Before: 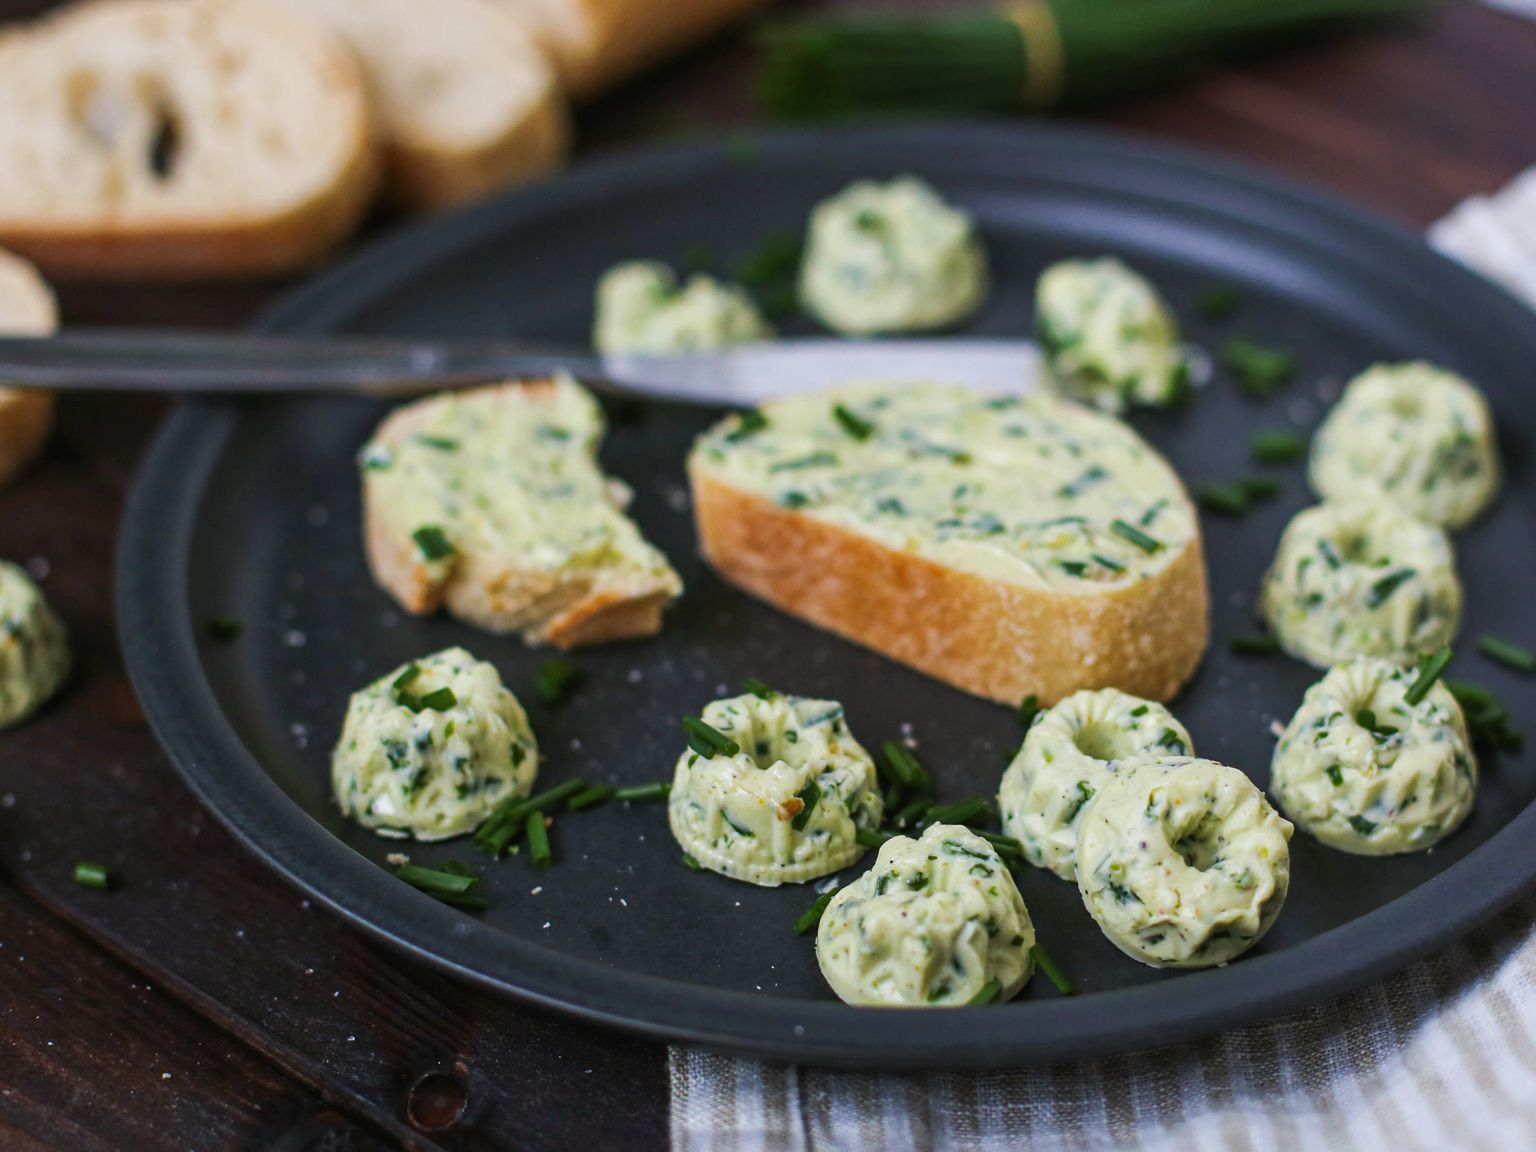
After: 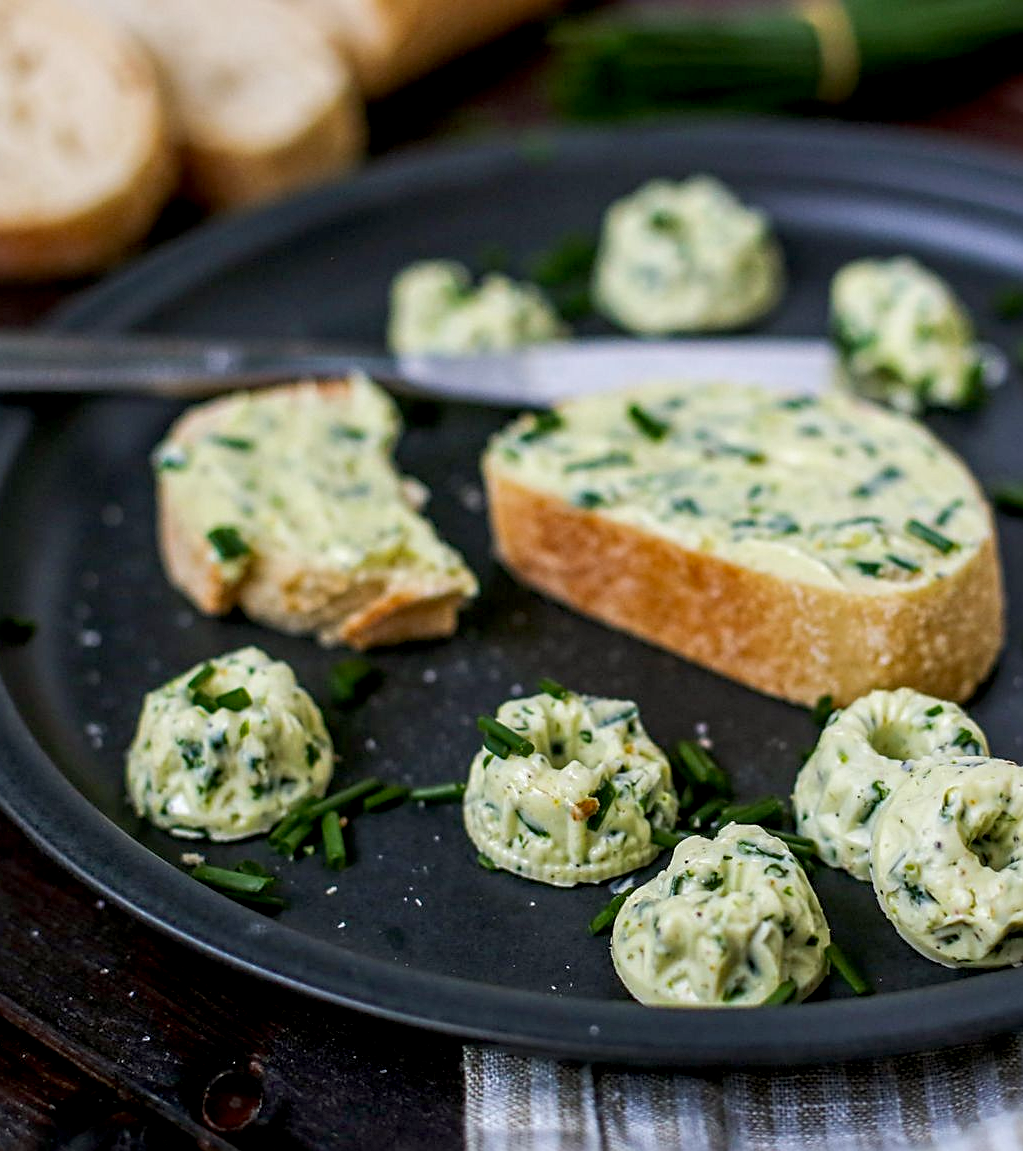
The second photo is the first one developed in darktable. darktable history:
crop and rotate: left 13.403%, right 19.951%
exposure: black level correction 0.008, exposure 0.092 EV, compensate highlight preservation false
sharpen: on, module defaults
local contrast: detail 130%
